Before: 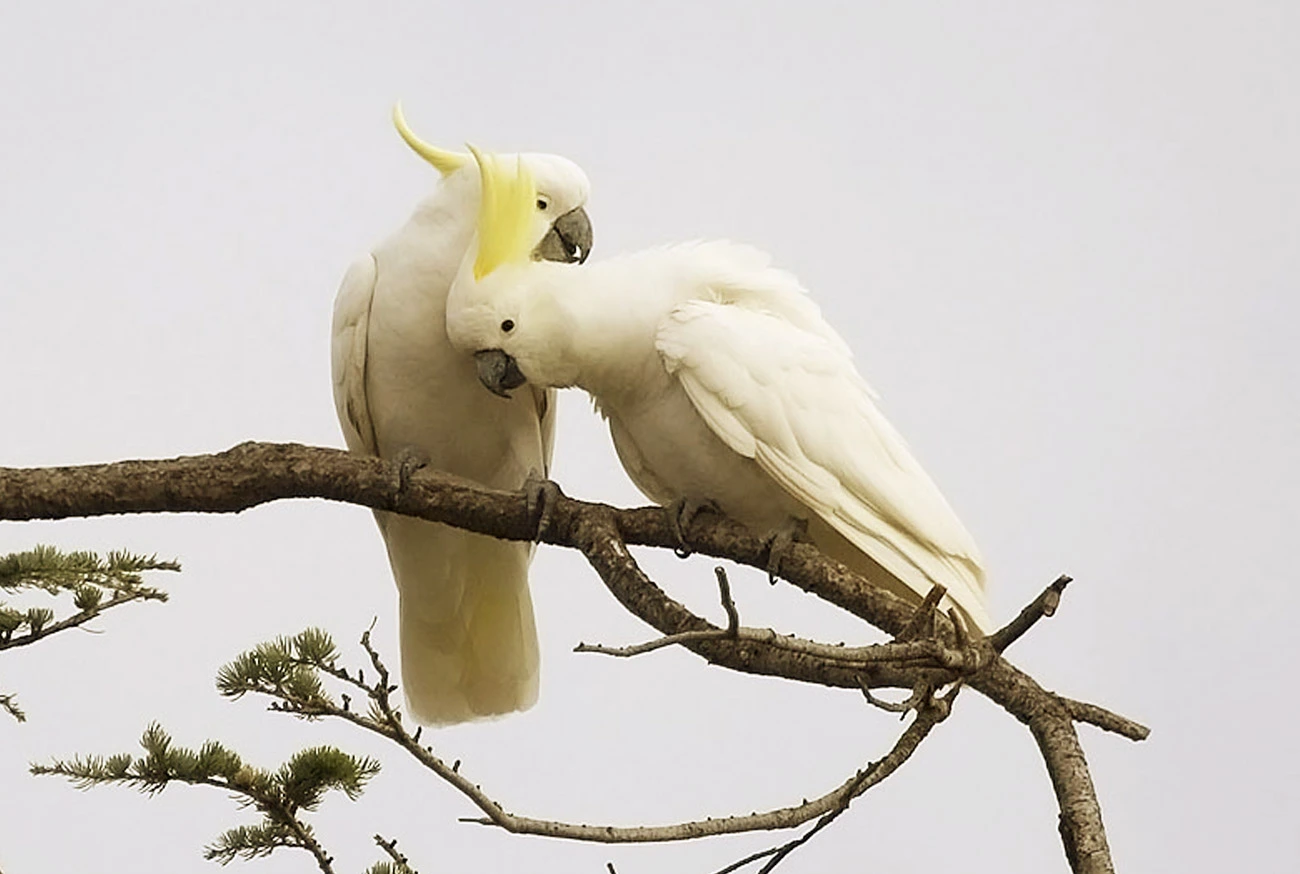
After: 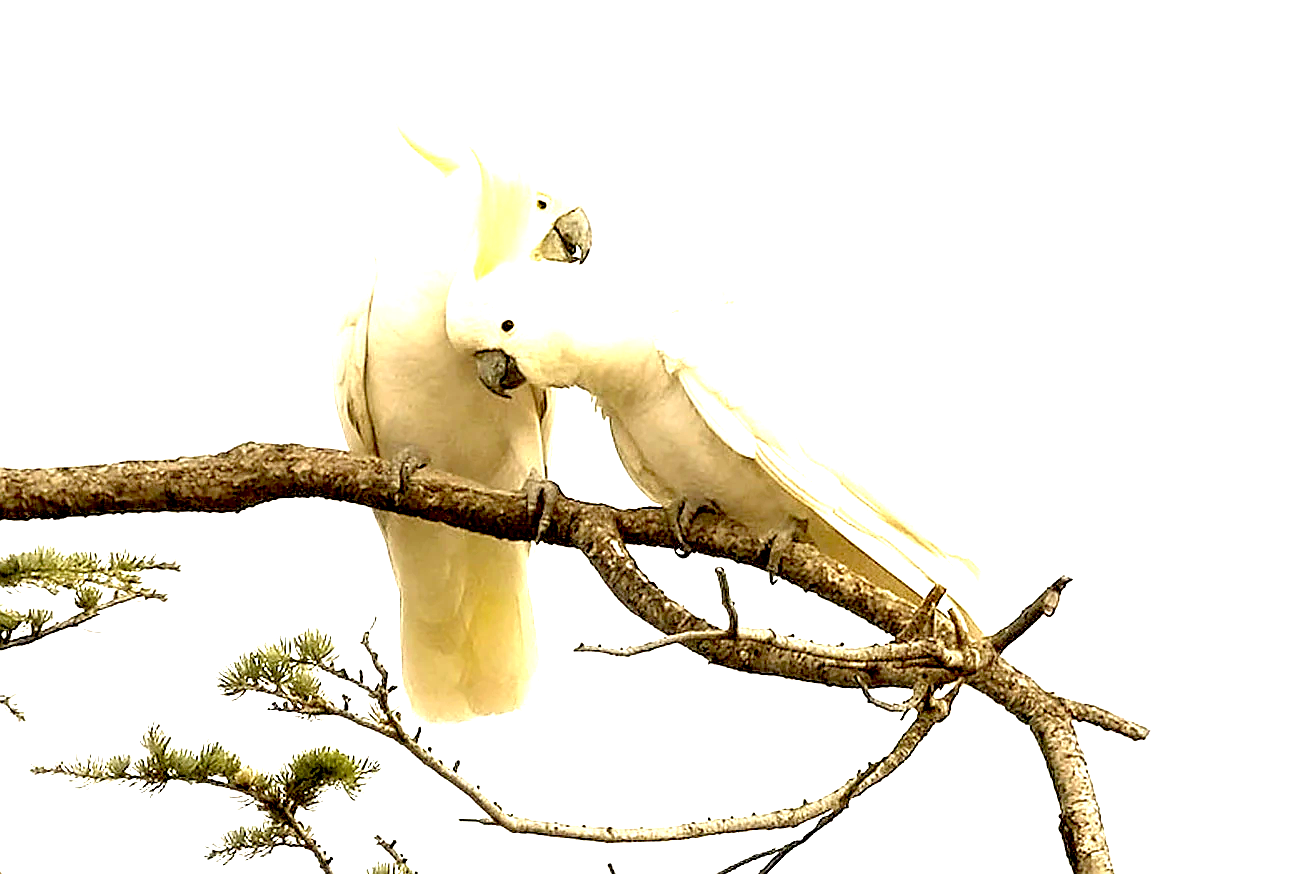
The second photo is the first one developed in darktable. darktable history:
exposure: black level correction 0.016, exposure 1.774 EV, compensate highlight preservation false
sharpen: radius 0.969, amount 0.604
